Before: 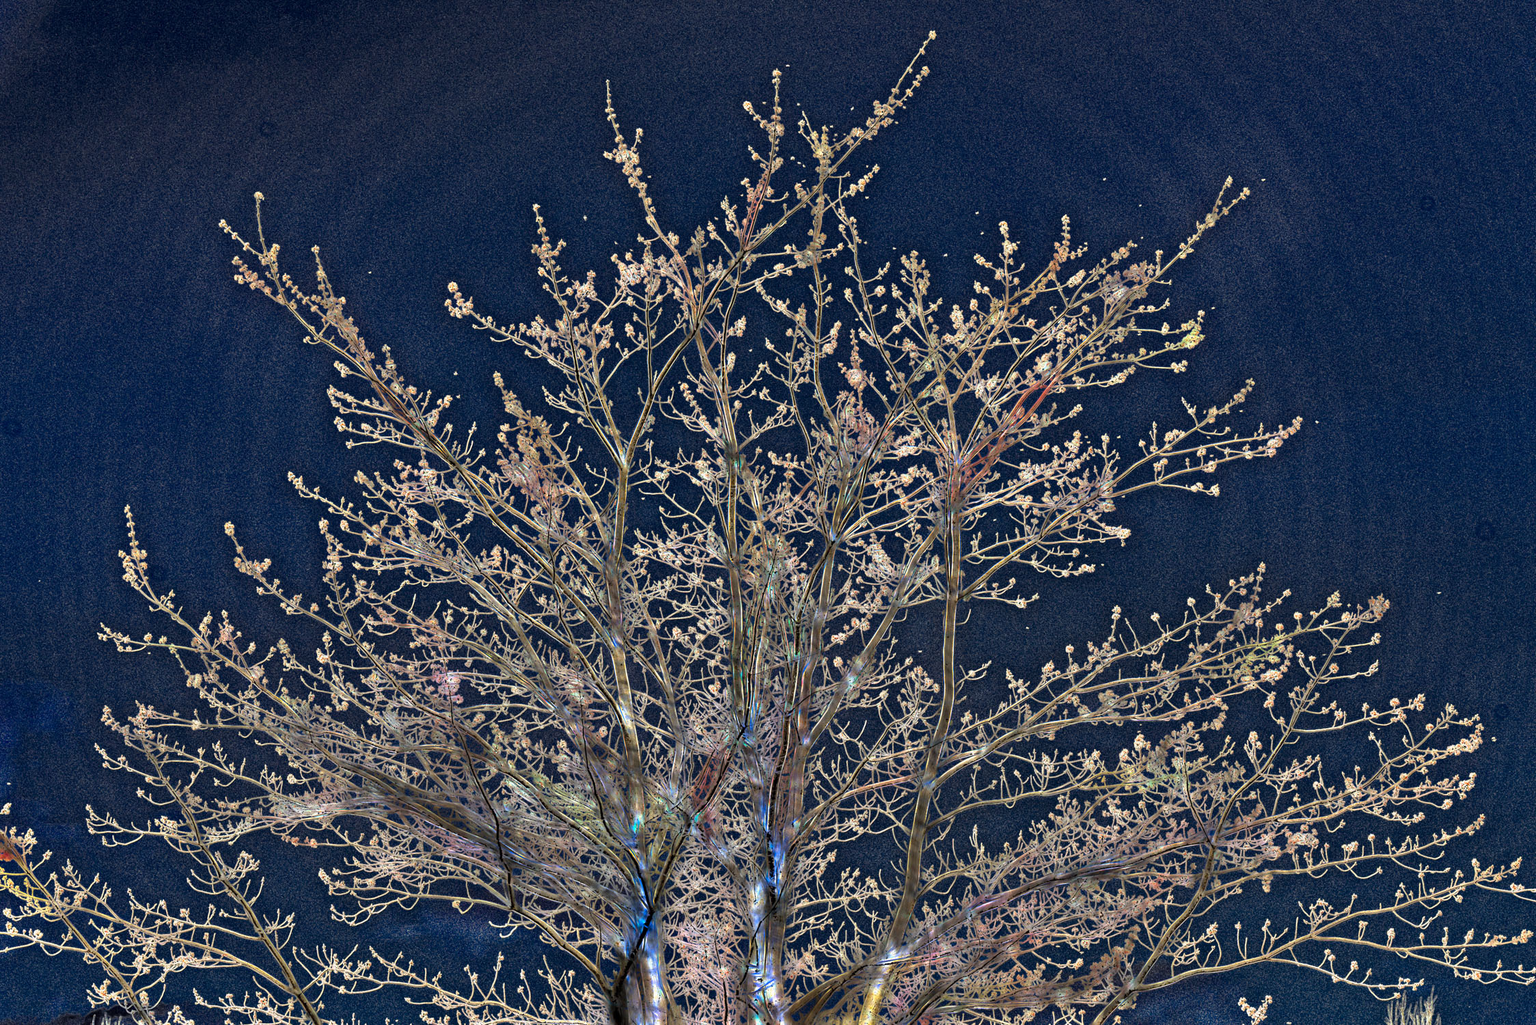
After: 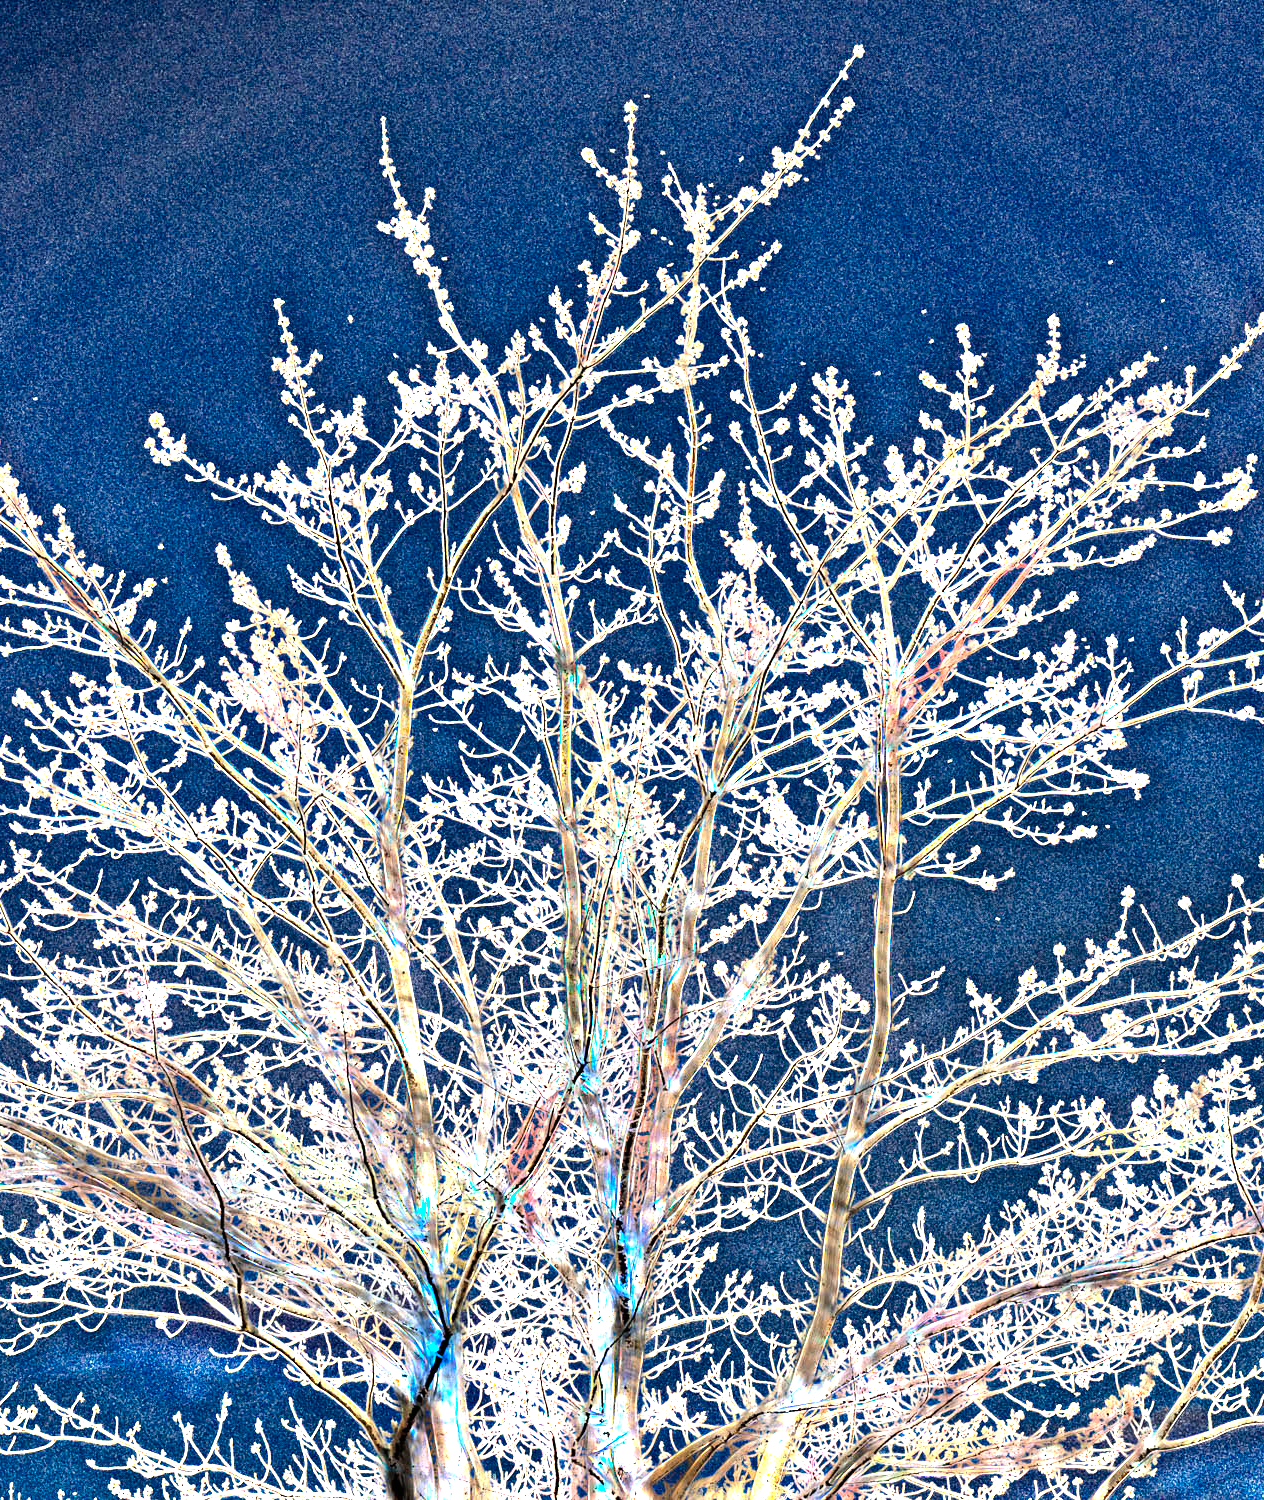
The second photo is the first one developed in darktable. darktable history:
tone equalizer: -8 EV -0.417 EV, -7 EV -0.389 EV, -6 EV -0.333 EV, -5 EV -0.222 EV, -3 EV 0.222 EV, -2 EV 0.333 EV, -1 EV 0.389 EV, +0 EV 0.417 EV, edges refinement/feathering 500, mask exposure compensation -1.57 EV, preserve details no
crop and rotate: left 22.516%, right 21.234%
exposure: black level correction 0, exposure 1.975 EV, compensate exposure bias true, compensate highlight preservation false
